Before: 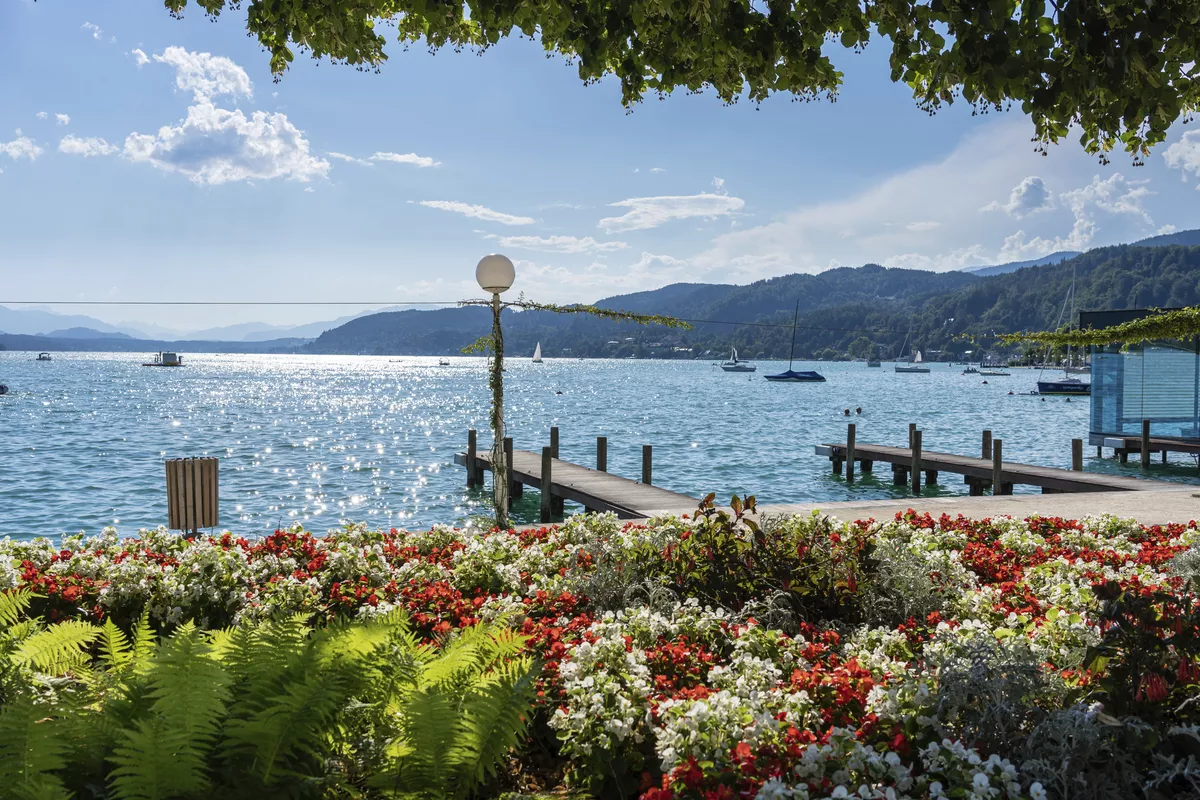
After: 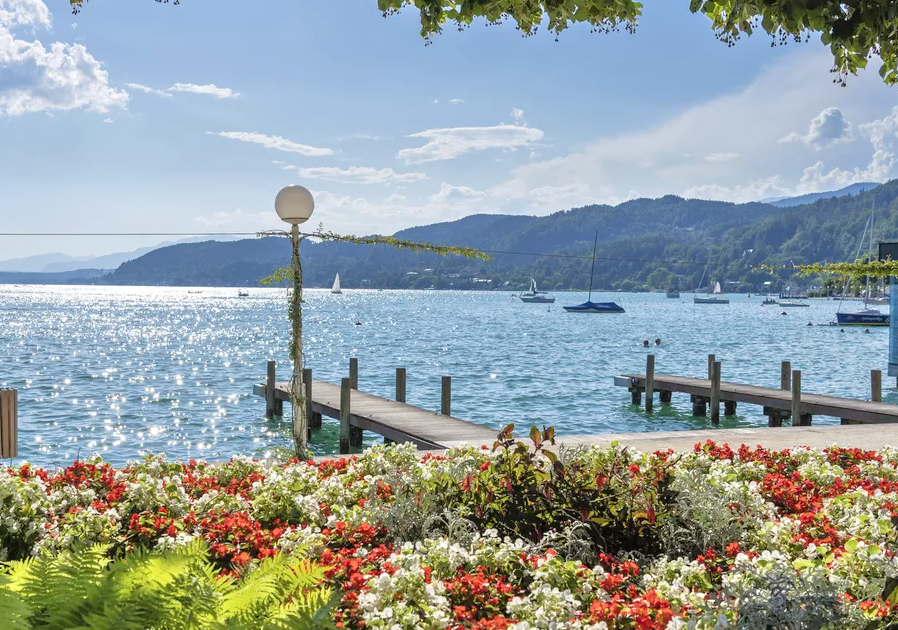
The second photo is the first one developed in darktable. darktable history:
crop: left 16.768%, top 8.653%, right 8.362%, bottom 12.485%
tone equalizer: -7 EV 0.15 EV, -6 EV 0.6 EV, -5 EV 1.15 EV, -4 EV 1.33 EV, -3 EV 1.15 EV, -2 EV 0.6 EV, -1 EV 0.15 EV, mask exposure compensation -0.5 EV
